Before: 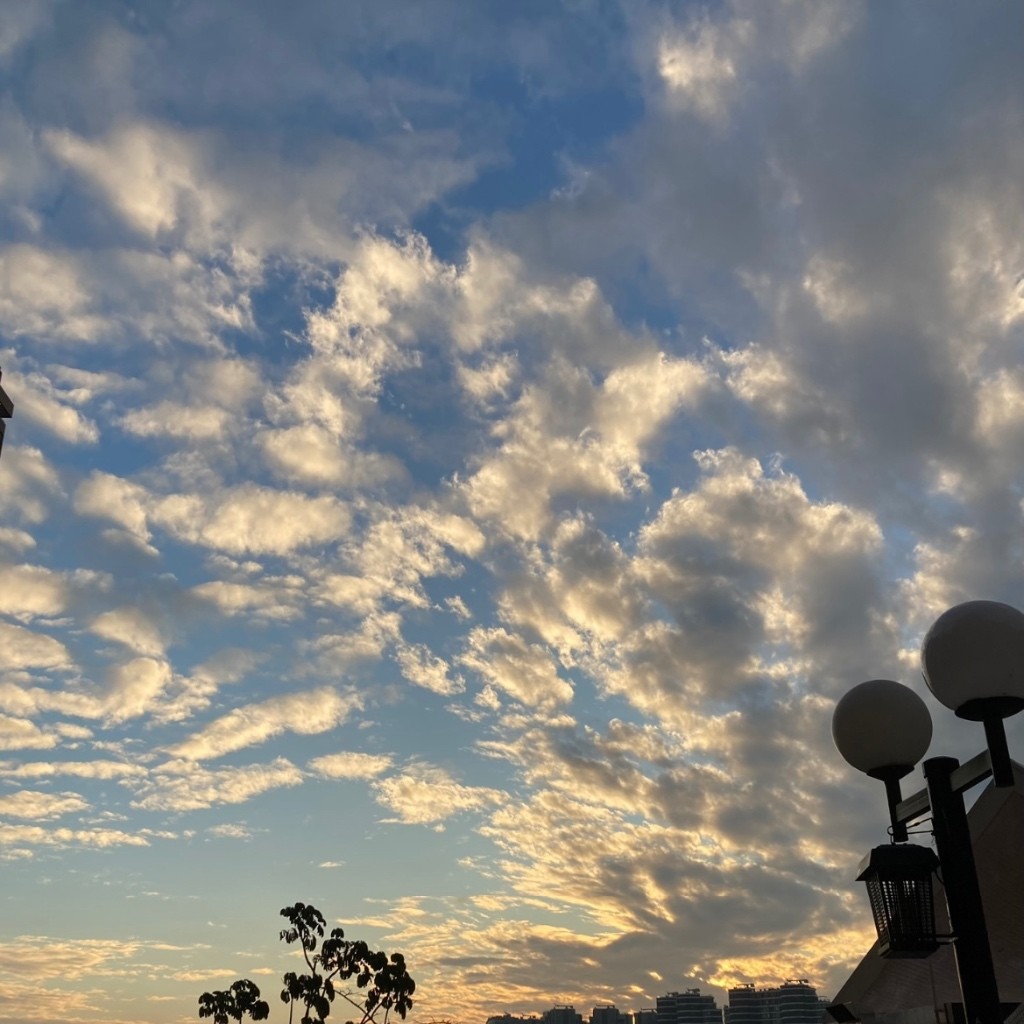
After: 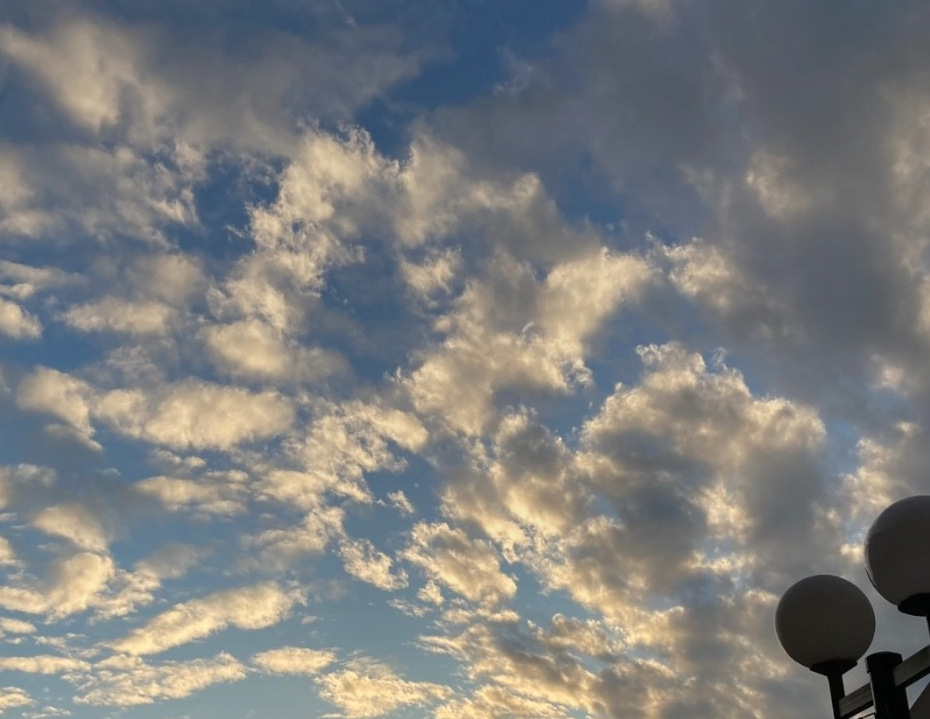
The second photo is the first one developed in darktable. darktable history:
crop: left 5.596%, top 10.314%, right 3.534%, bottom 19.395%
graduated density: on, module defaults
